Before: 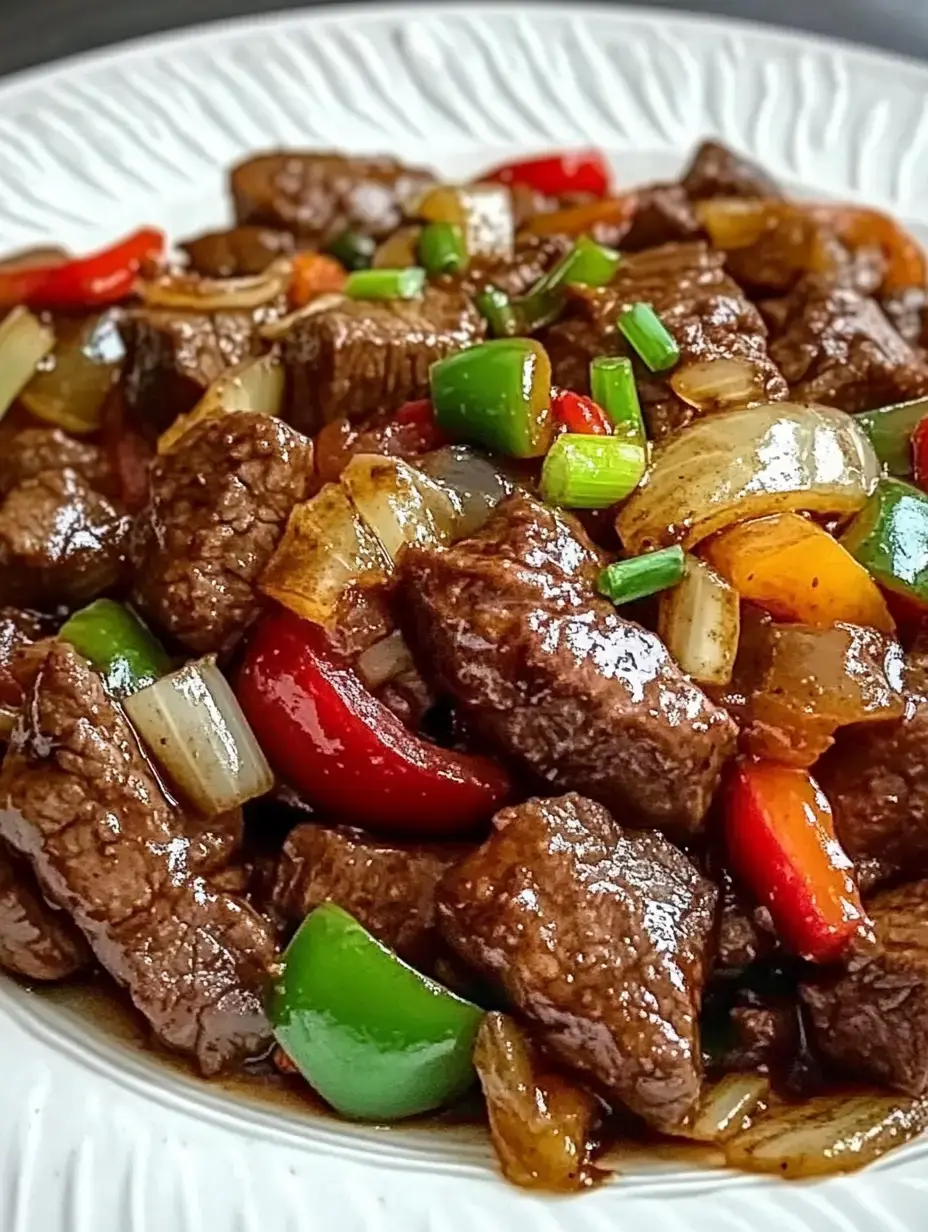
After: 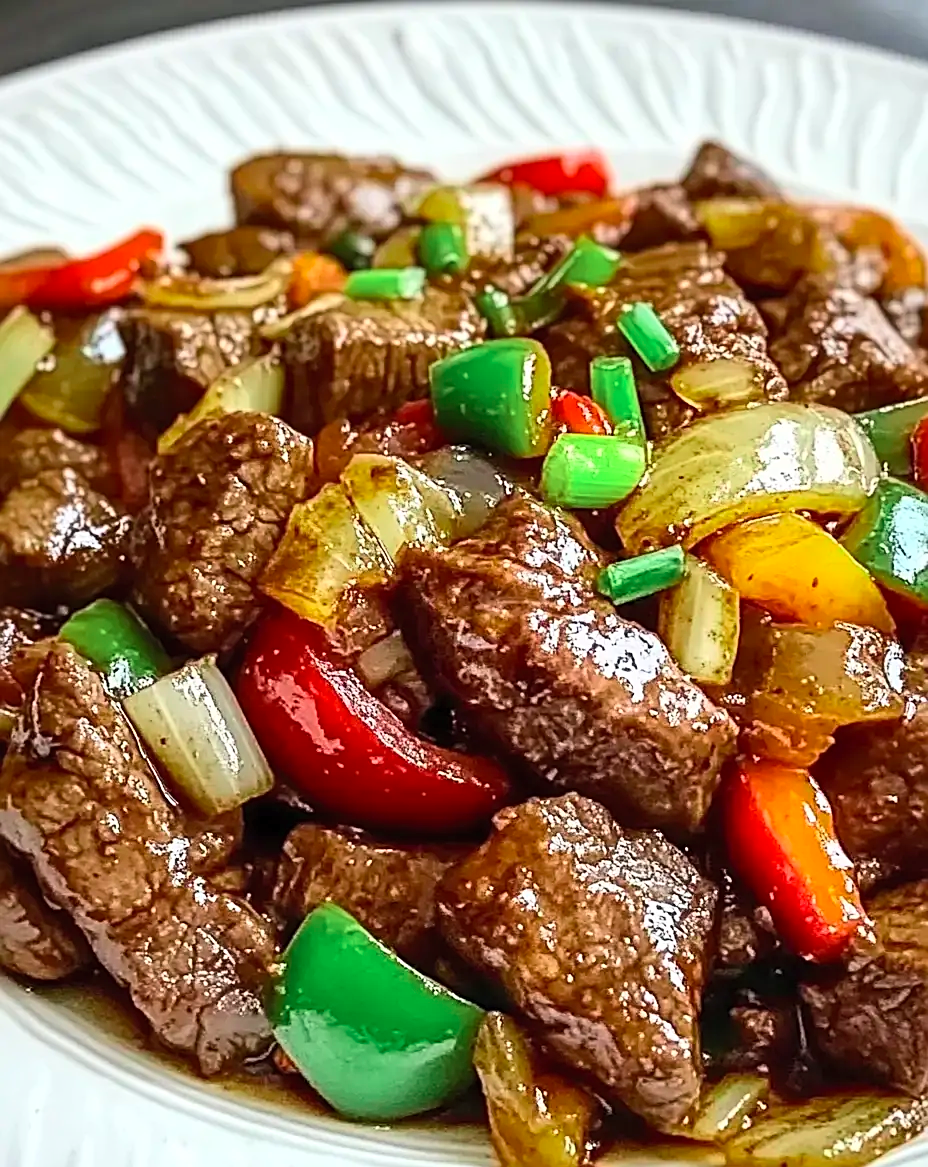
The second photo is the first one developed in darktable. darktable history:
sharpen: on, module defaults
crop and rotate: top 0.001%, bottom 5.271%
contrast brightness saturation: contrast 0.2, brightness 0.168, saturation 0.223
color zones: curves: ch2 [(0, 0.5) (0.143, 0.517) (0.286, 0.571) (0.429, 0.522) (0.571, 0.5) (0.714, 0.5) (0.857, 0.5) (1, 0.5)]
